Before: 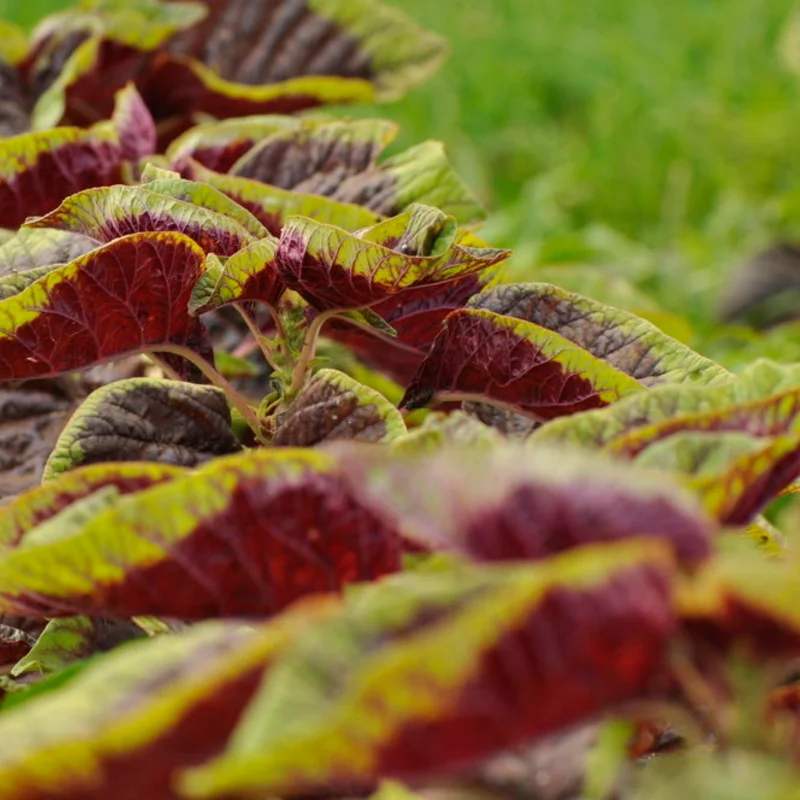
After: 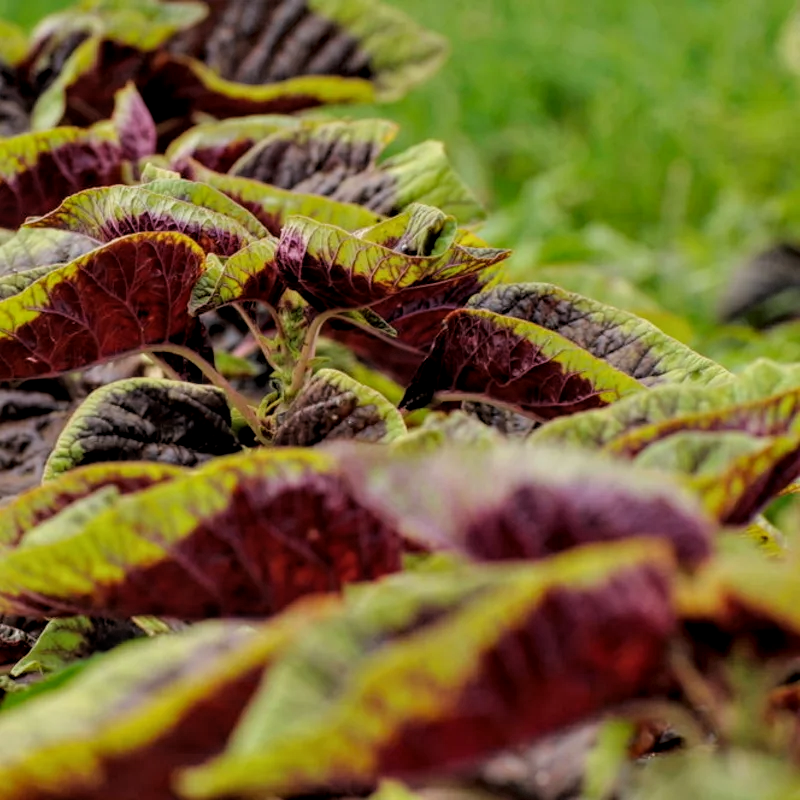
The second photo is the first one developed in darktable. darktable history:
local contrast: on, module defaults
filmic rgb: black relative exposure -3.92 EV, white relative exposure 3.14 EV, hardness 2.87
white balance: red 0.984, blue 1.059
